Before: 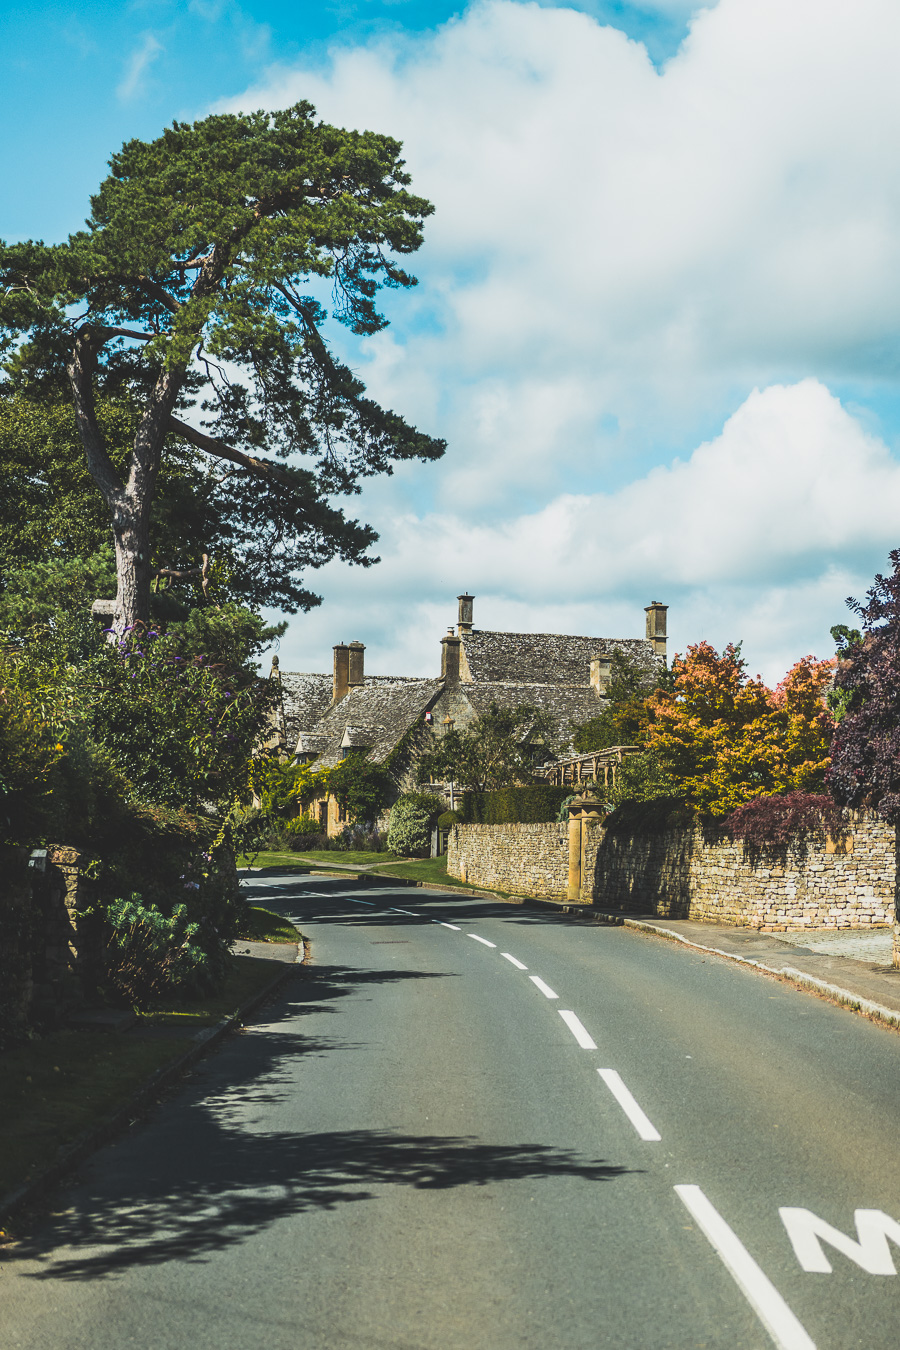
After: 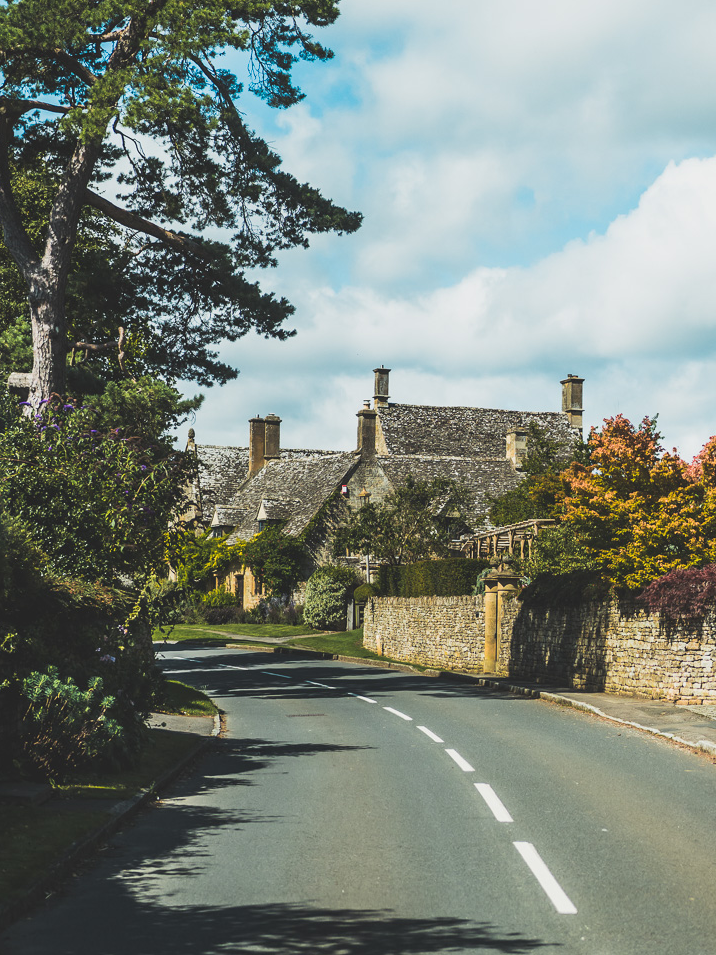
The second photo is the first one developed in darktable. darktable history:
crop: left 9.35%, top 16.883%, right 10.986%, bottom 12.331%
